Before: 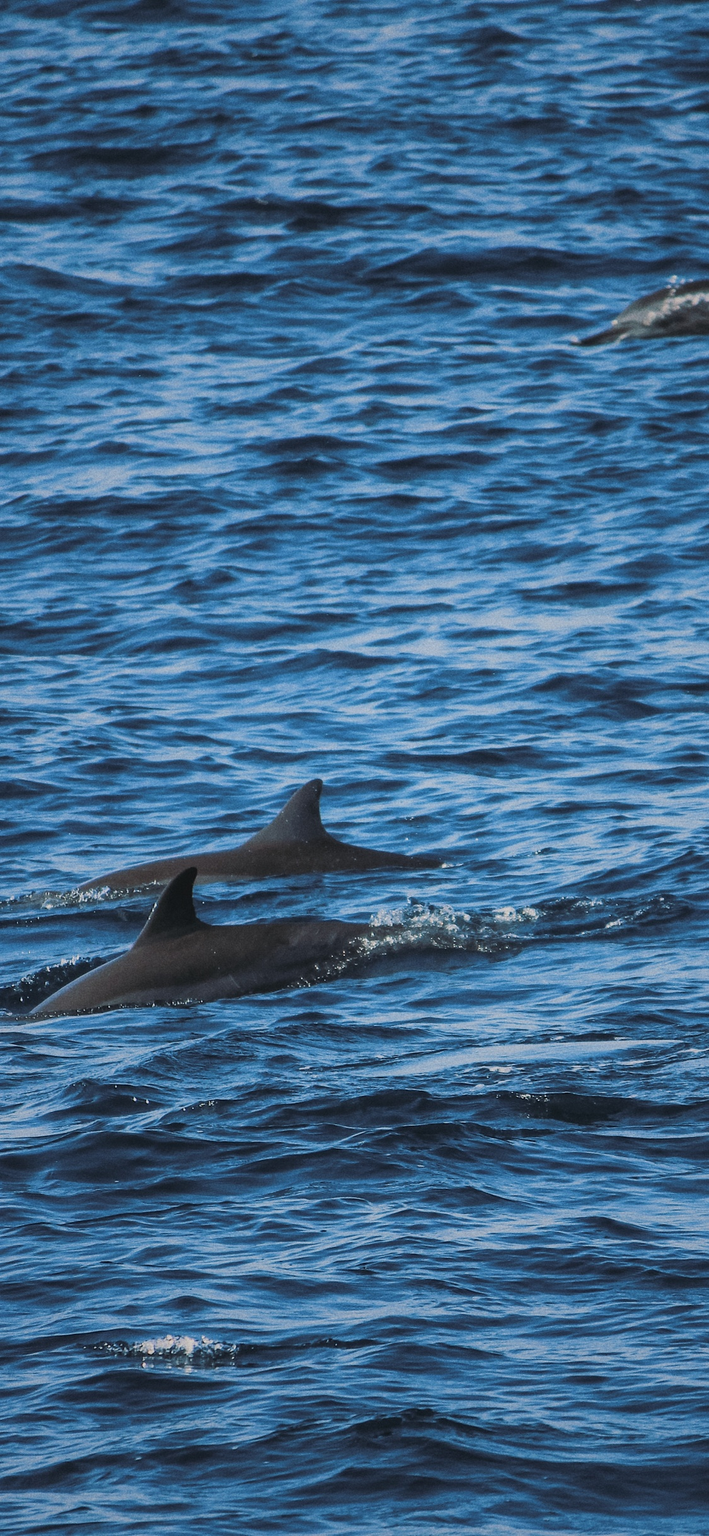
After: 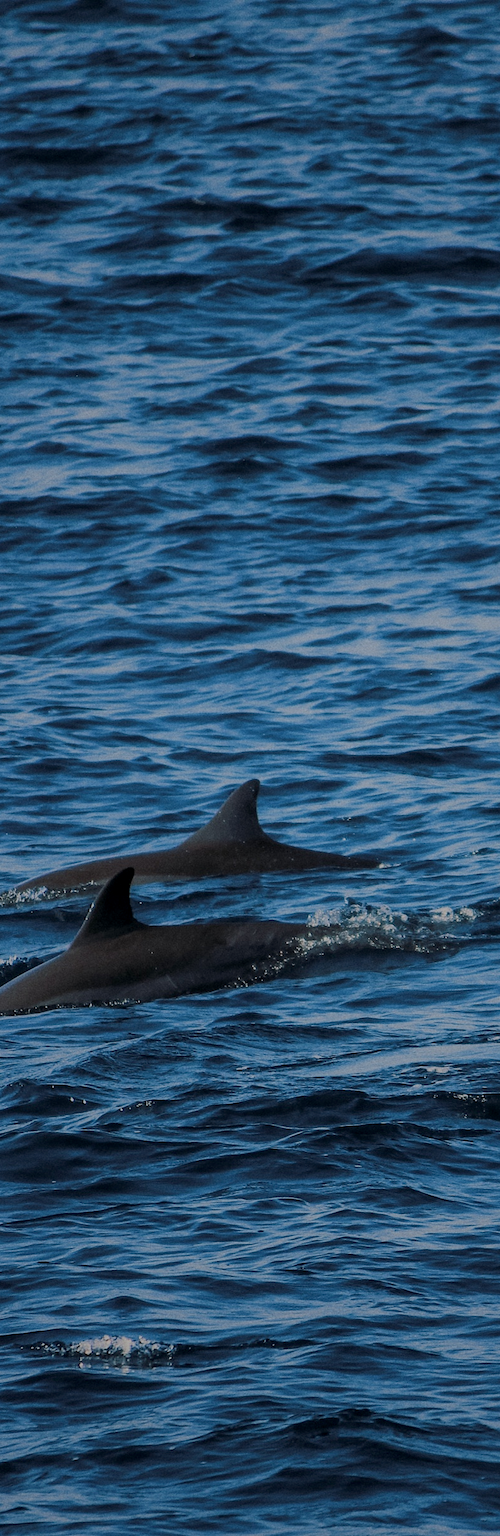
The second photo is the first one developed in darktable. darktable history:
exposure: black level correction 0.009, exposure -0.647 EV, compensate highlight preservation false
crop and rotate: left 8.958%, right 20.391%
